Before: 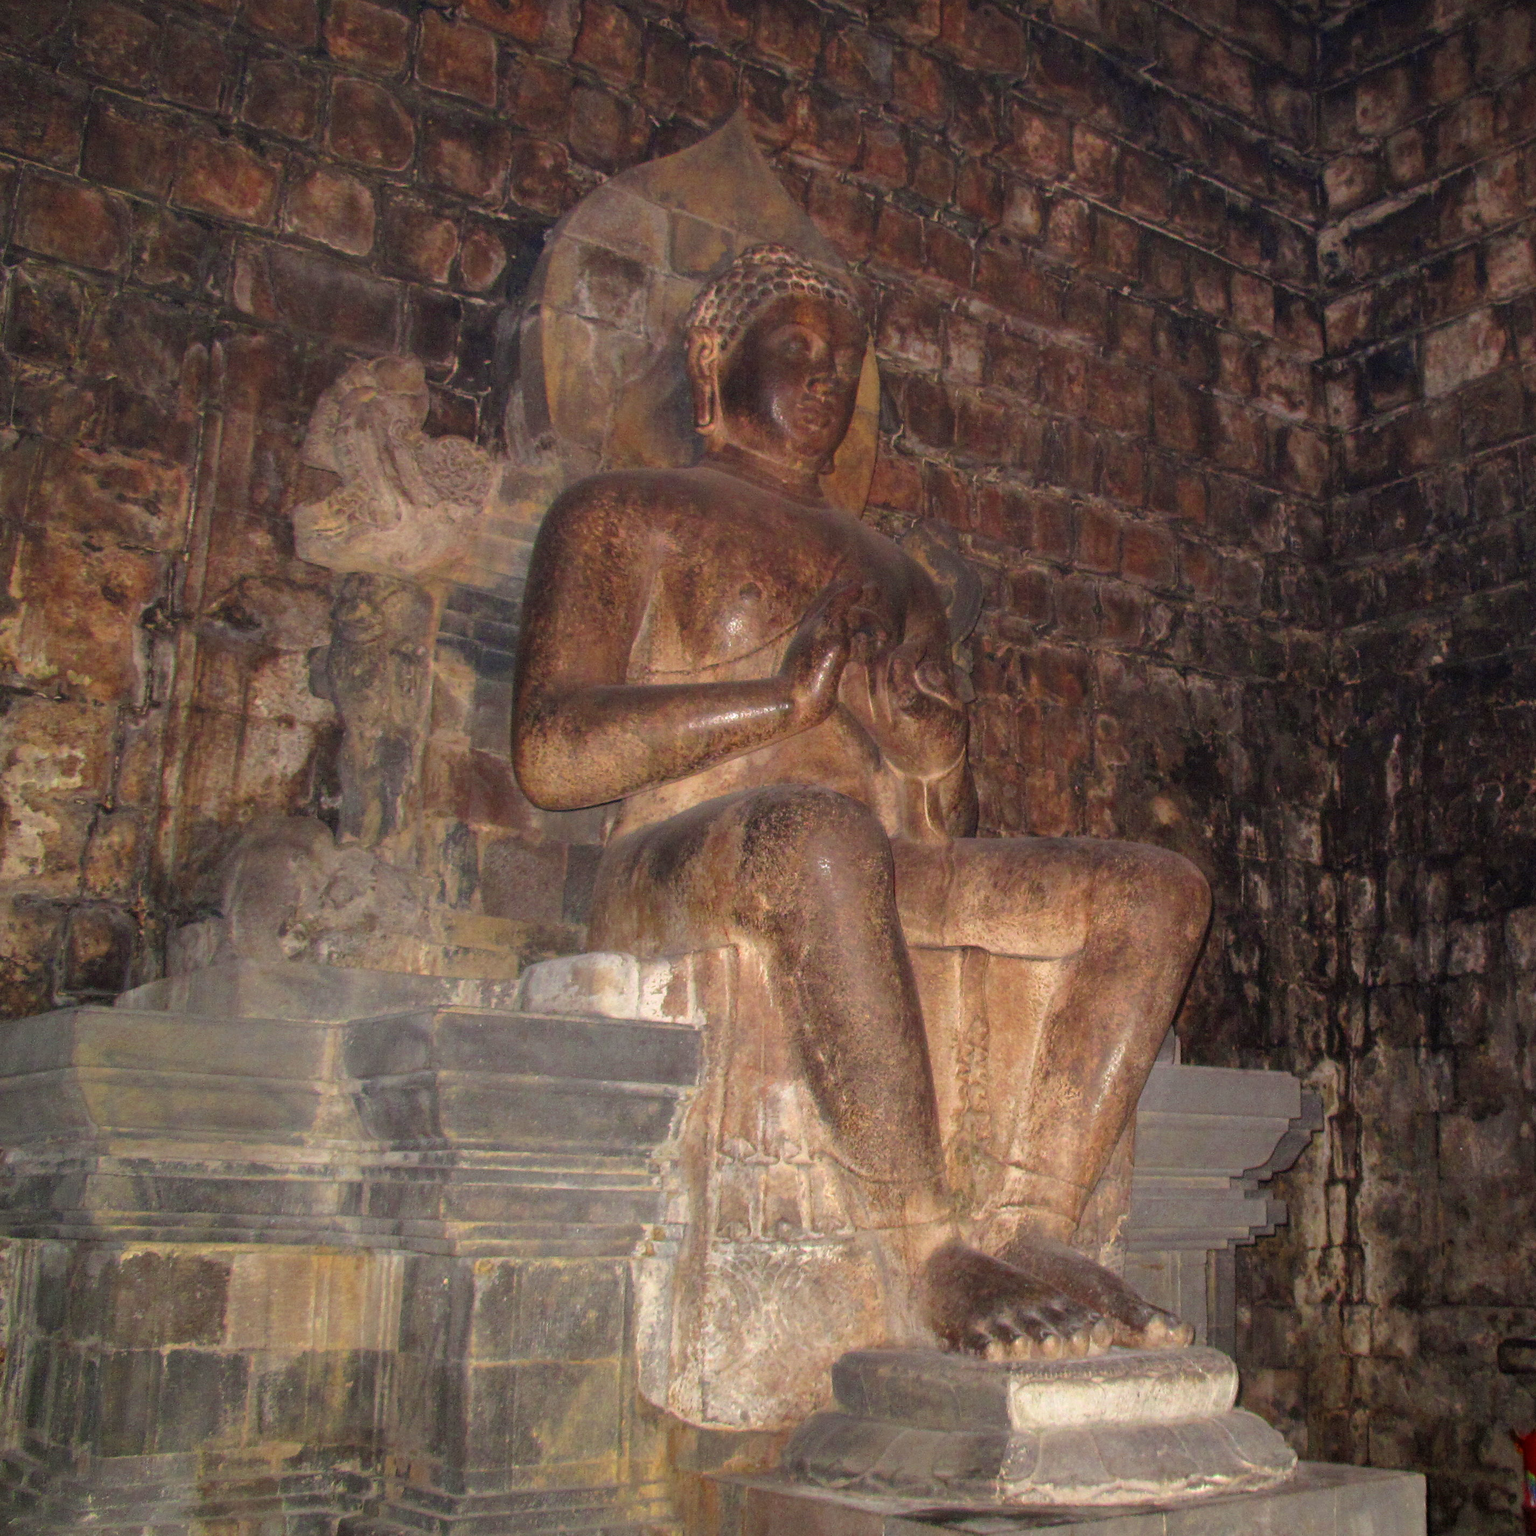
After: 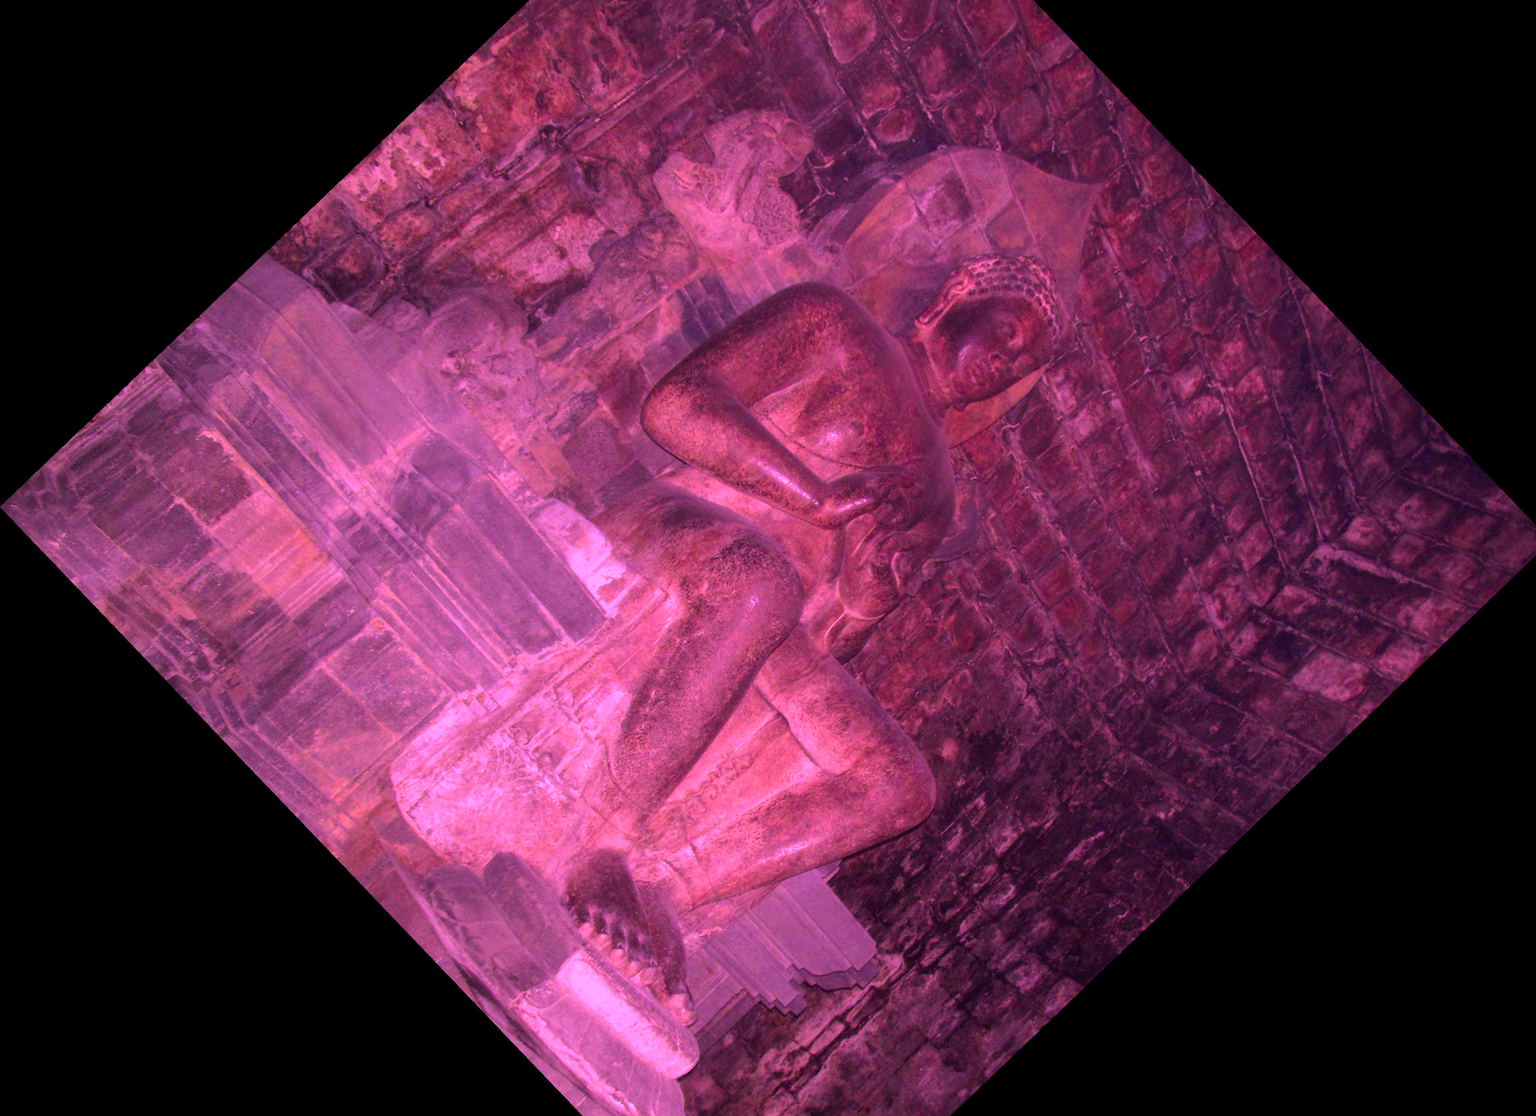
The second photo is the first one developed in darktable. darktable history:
crop and rotate: angle -46.26°, top 16.234%, right 0.912%, bottom 11.704%
color calibration: illuminant custom, x 0.261, y 0.521, temperature 7054.11 K
